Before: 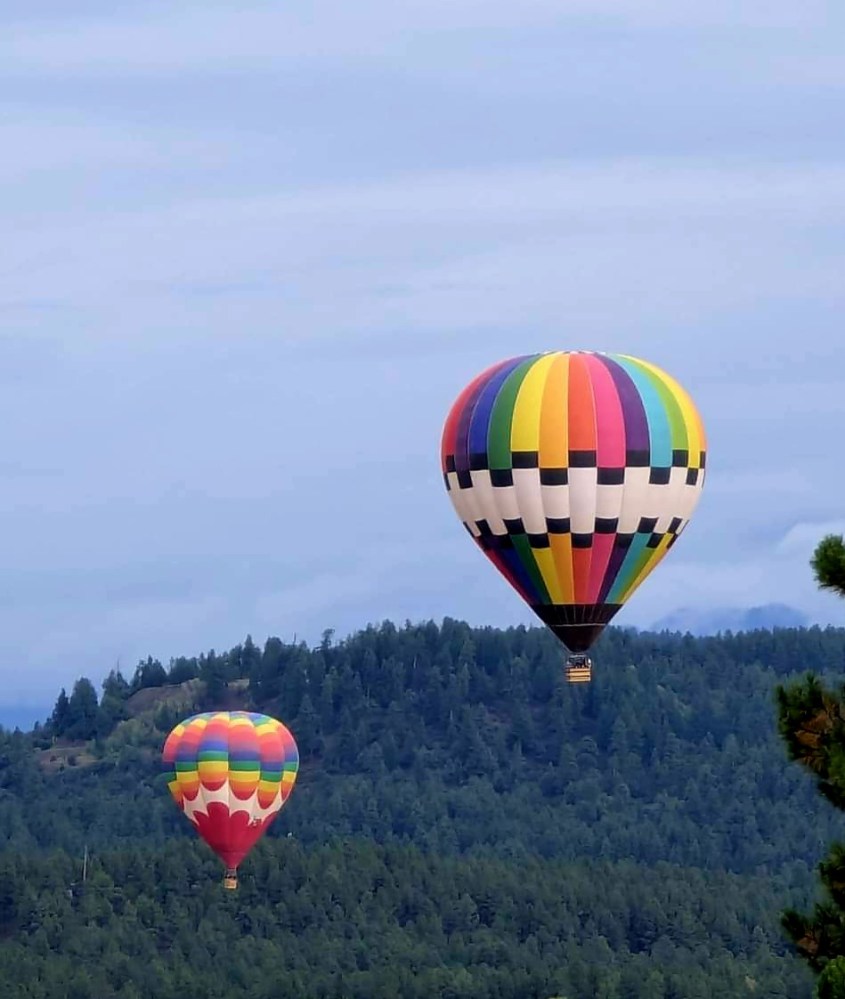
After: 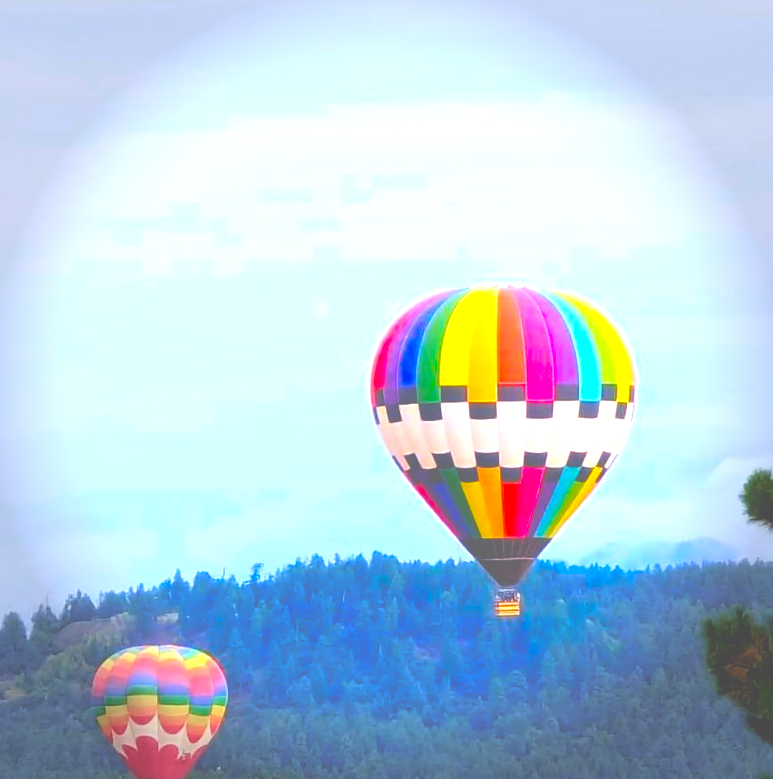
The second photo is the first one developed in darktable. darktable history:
crop: left 8.509%, top 6.622%, bottom 15.31%
levels: levels [0.036, 0.364, 0.827]
color balance rgb: perceptual saturation grading › global saturation 40.697%, perceptual saturation grading › highlights -25.897%, perceptual saturation grading › mid-tones 34.901%, perceptual saturation grading › shadows 35.631%, global vibrance 50.321%
exposure: black level correction -0.041, exposure 0.06 EV, compensate highlight preservation false
vignetting: fall-off start 77.29%, fall-off radius 27.77%, width/height ratio 0.975
tone equalizer: -8 EV -0.408 EV, -7 EV -0.365 EV, -6 EV -0.324 EV, -5 EV -0.185 EV, -3 EV 0.239 EV, -2 EV 0.305 EV, -1 EV 0.37 EV, +0 EV 0.409 EV
